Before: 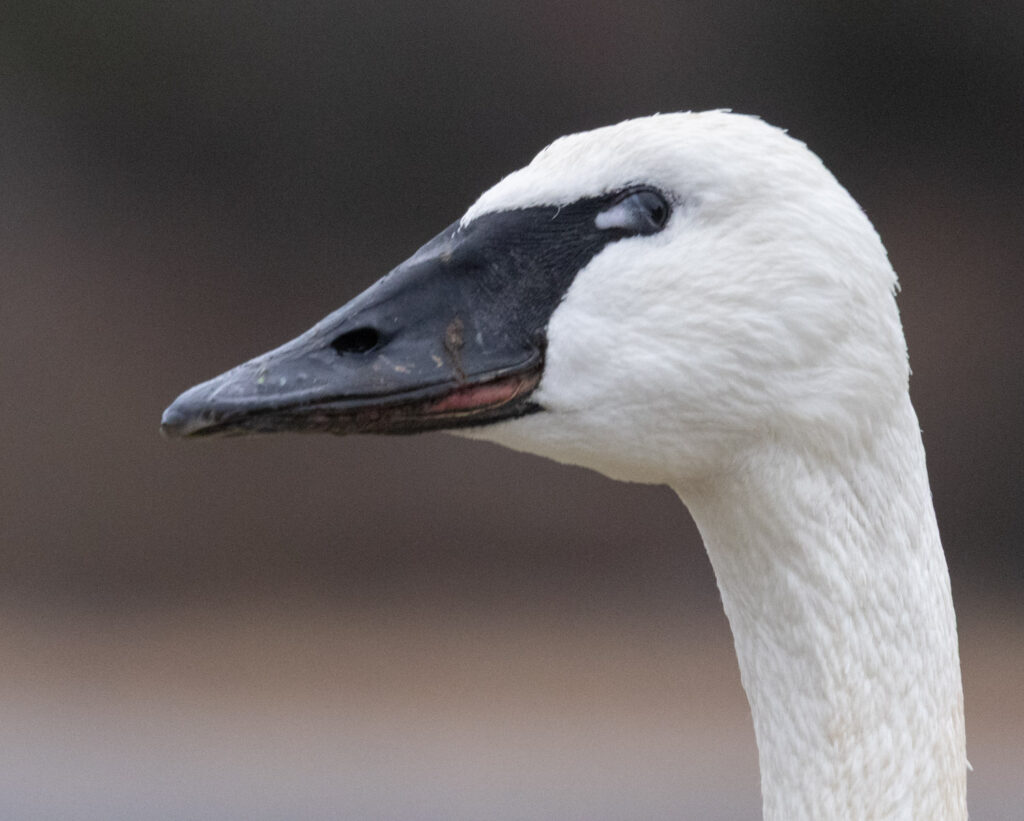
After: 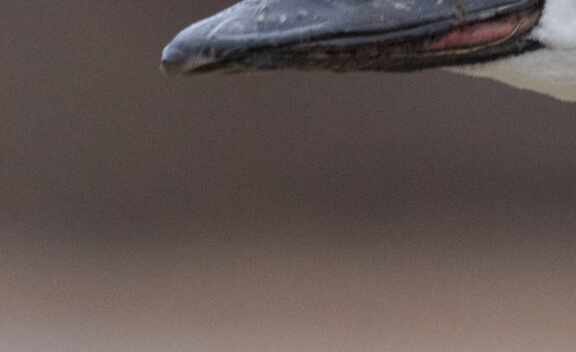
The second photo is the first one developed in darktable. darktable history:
crop: top 44.217%, right 43.654%, bottom 12.851%
